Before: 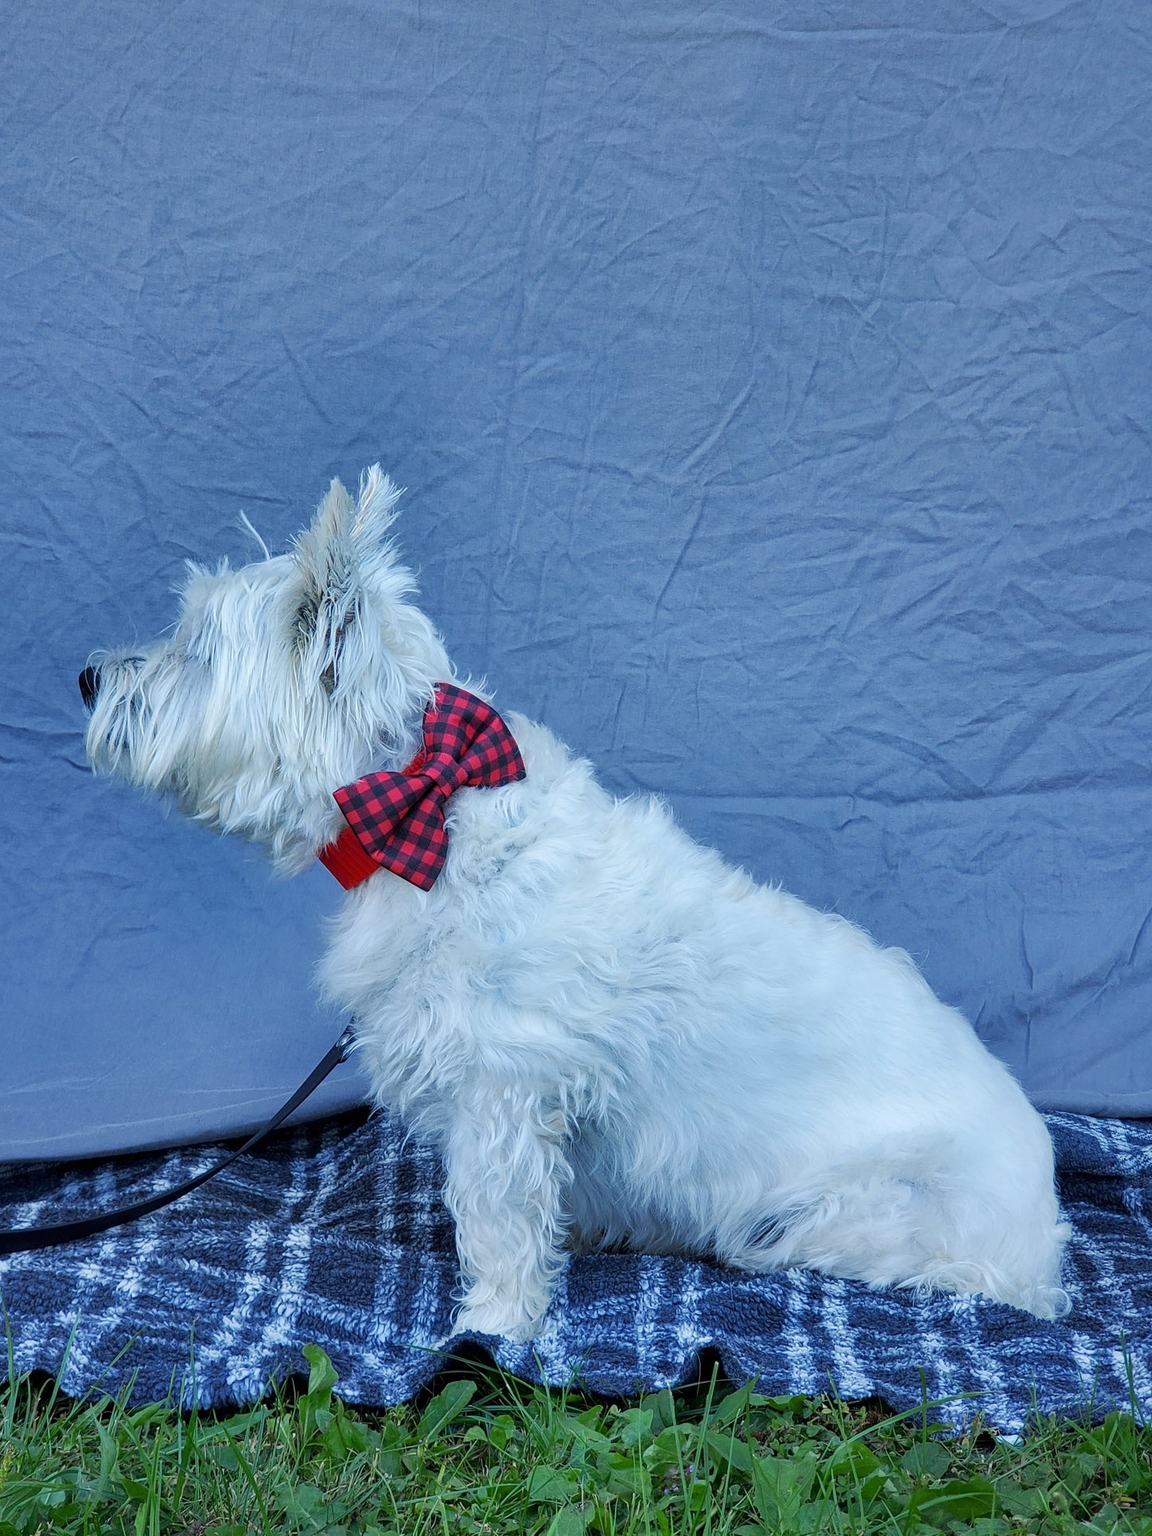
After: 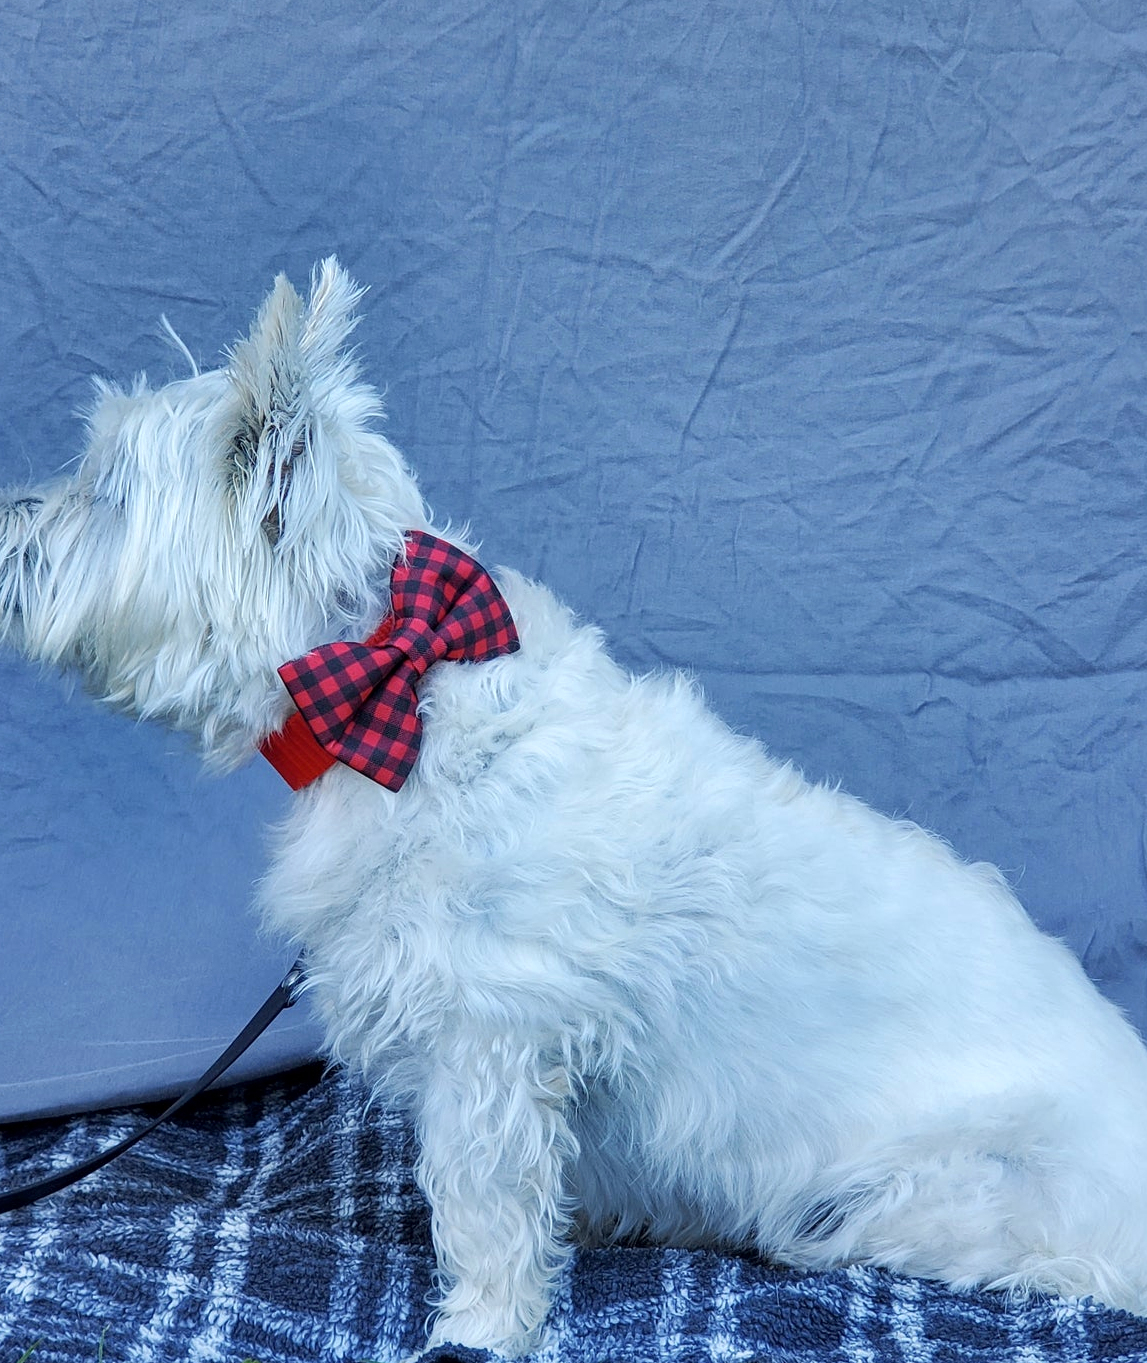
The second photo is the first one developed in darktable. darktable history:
exposure: black level correction 0.001, exposure 0.14 EV, compensate highlight preservation false
contrast brightness saturation: contrast 0.01, saturation -0.05
crop: left 9.712%, top 16.928%, right 10.845%, bottom 12.332%
